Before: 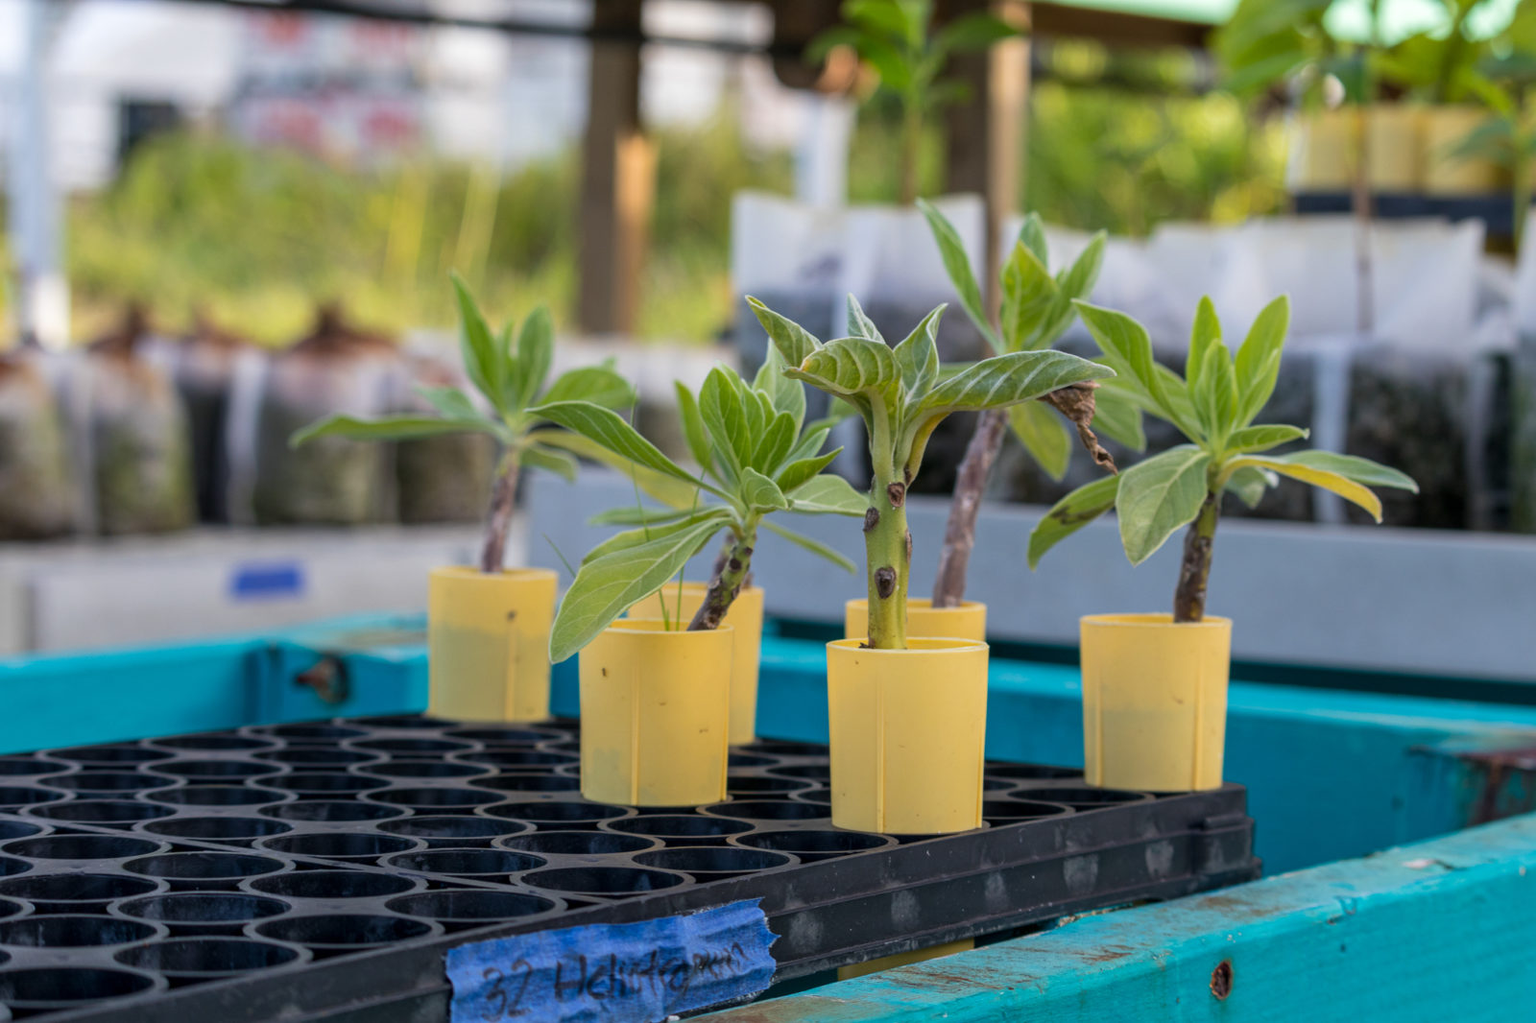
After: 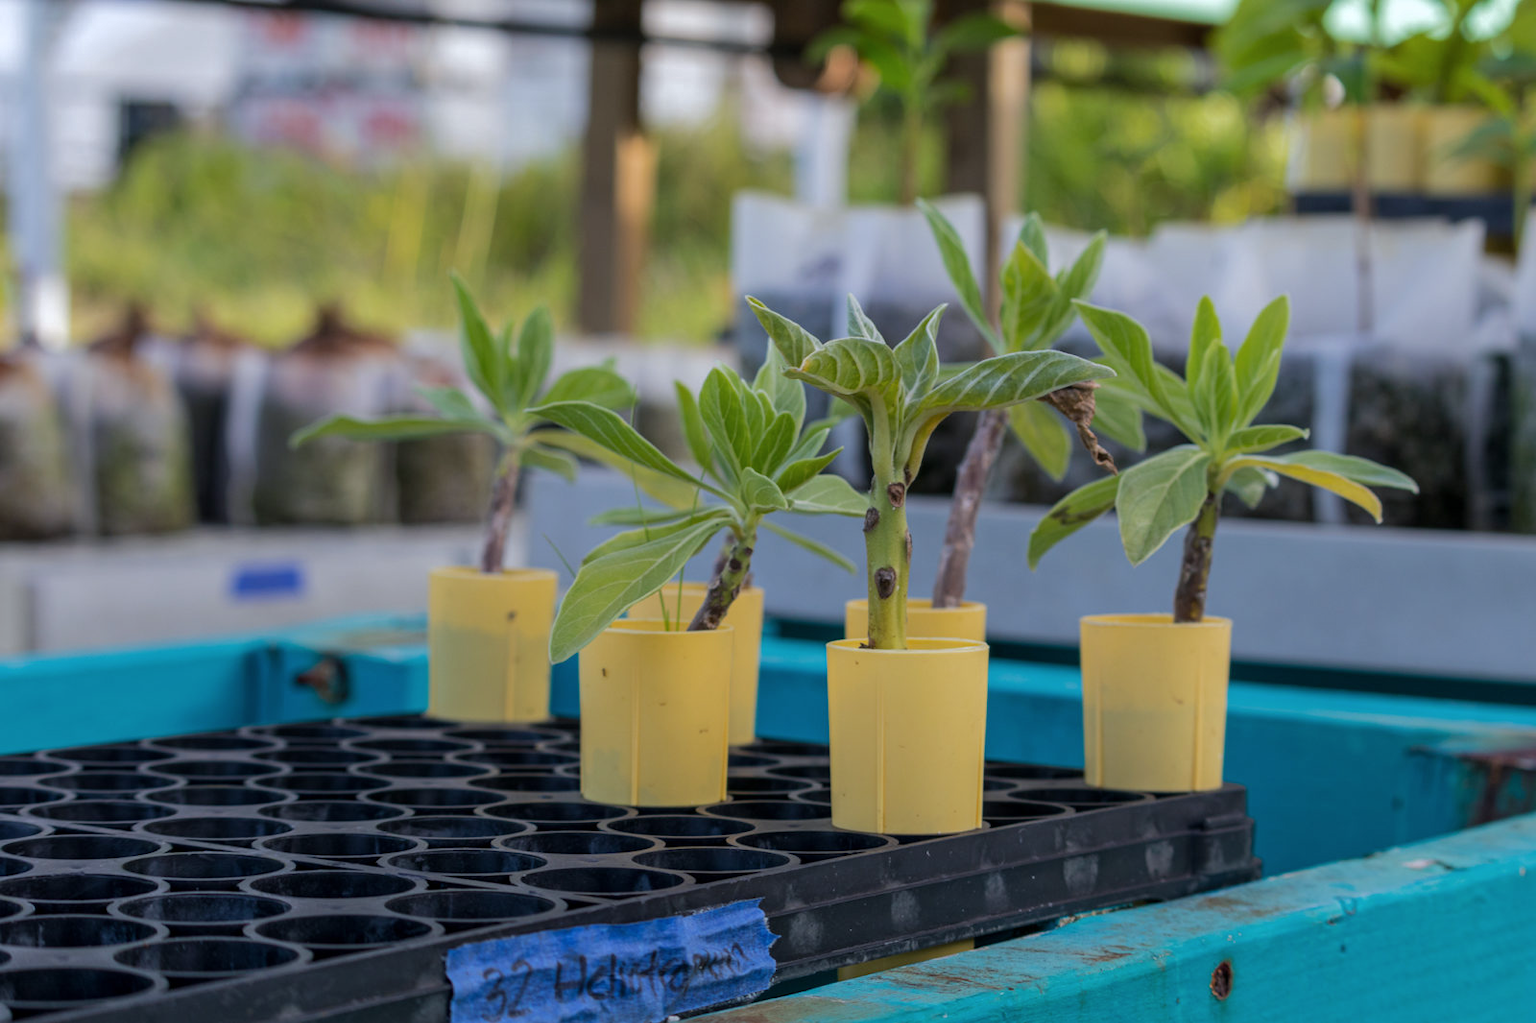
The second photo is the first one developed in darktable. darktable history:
white balance: red 0.976, blue 1.04
rgb curve: curves: ch0 [(0, 0) (0.175, 0.154) (0.785, 0.663) (1, 1)]
color balance: output saturation 98.5%
tone equalizer: on, module defaults
